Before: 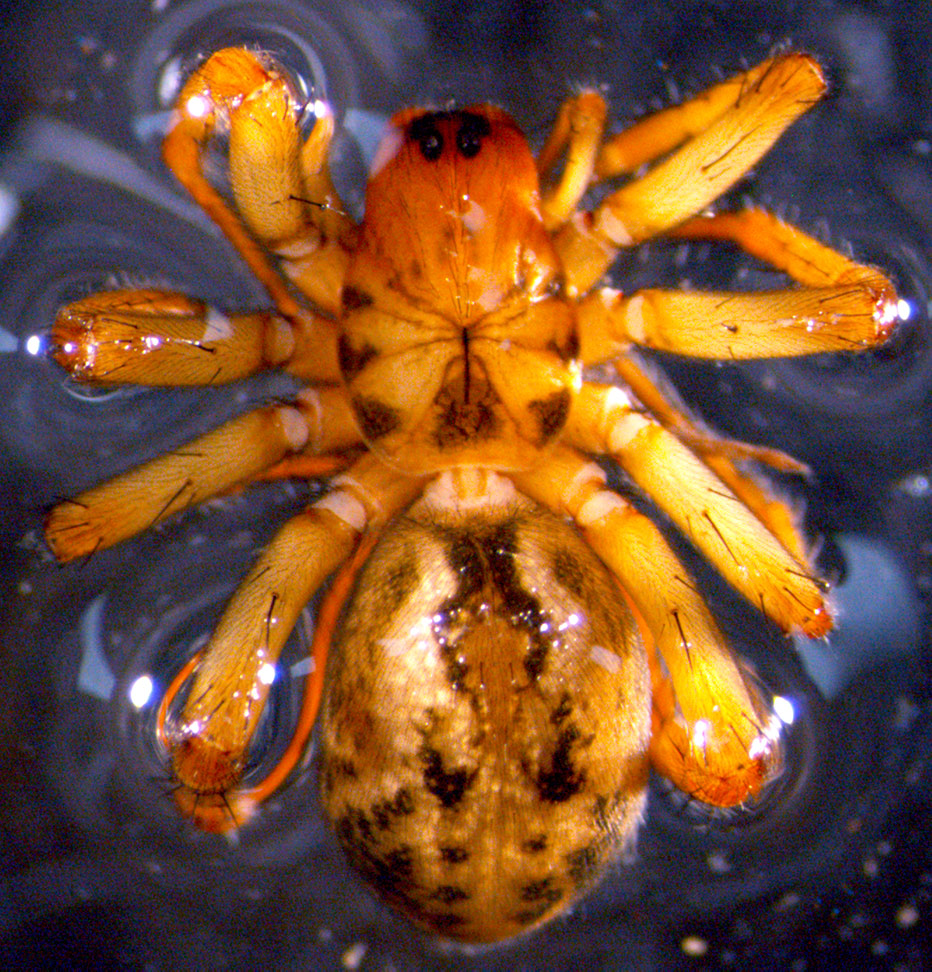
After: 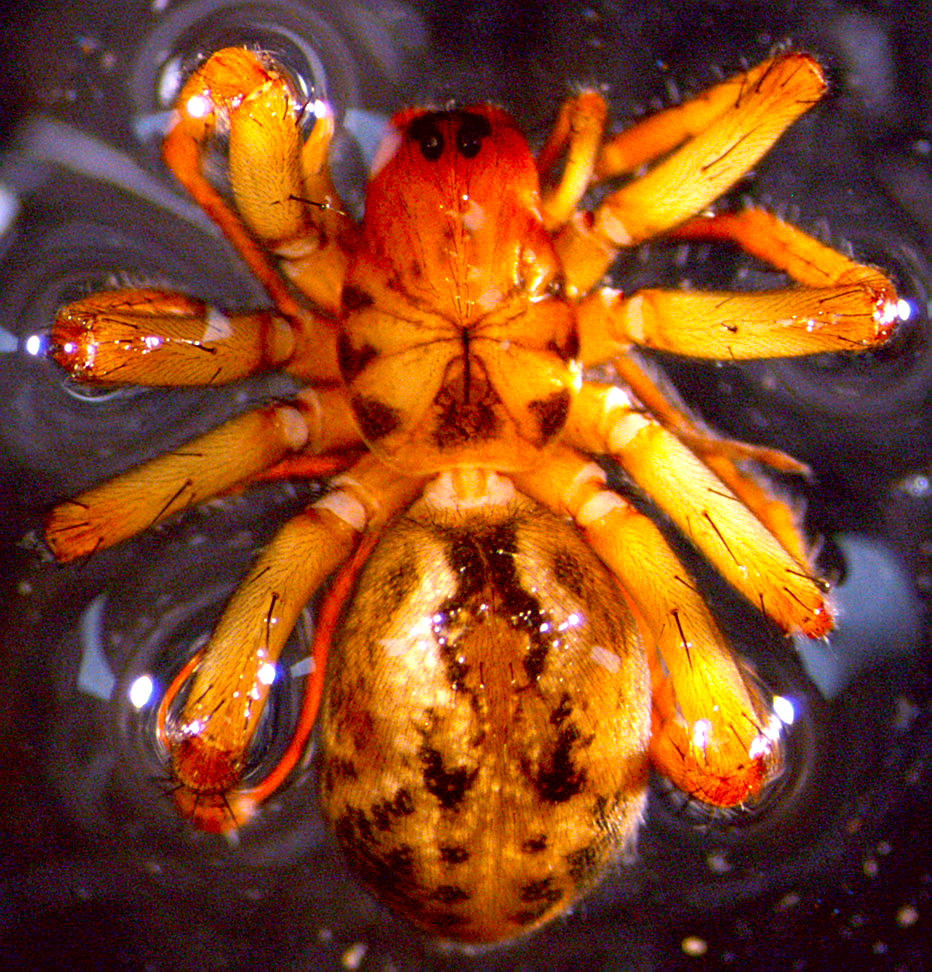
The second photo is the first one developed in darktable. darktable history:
color correction: highlights a* -0.482, highlights b* 0.161, shadows a* 4.66, shadows b* 20.72
contrast brightness saturation: contrast 0.08, saturation 0.2
exposure: black level correction 0.007, exposure 0.093 EV, compensate highlight preservation false
sharpen: on, module defaults
